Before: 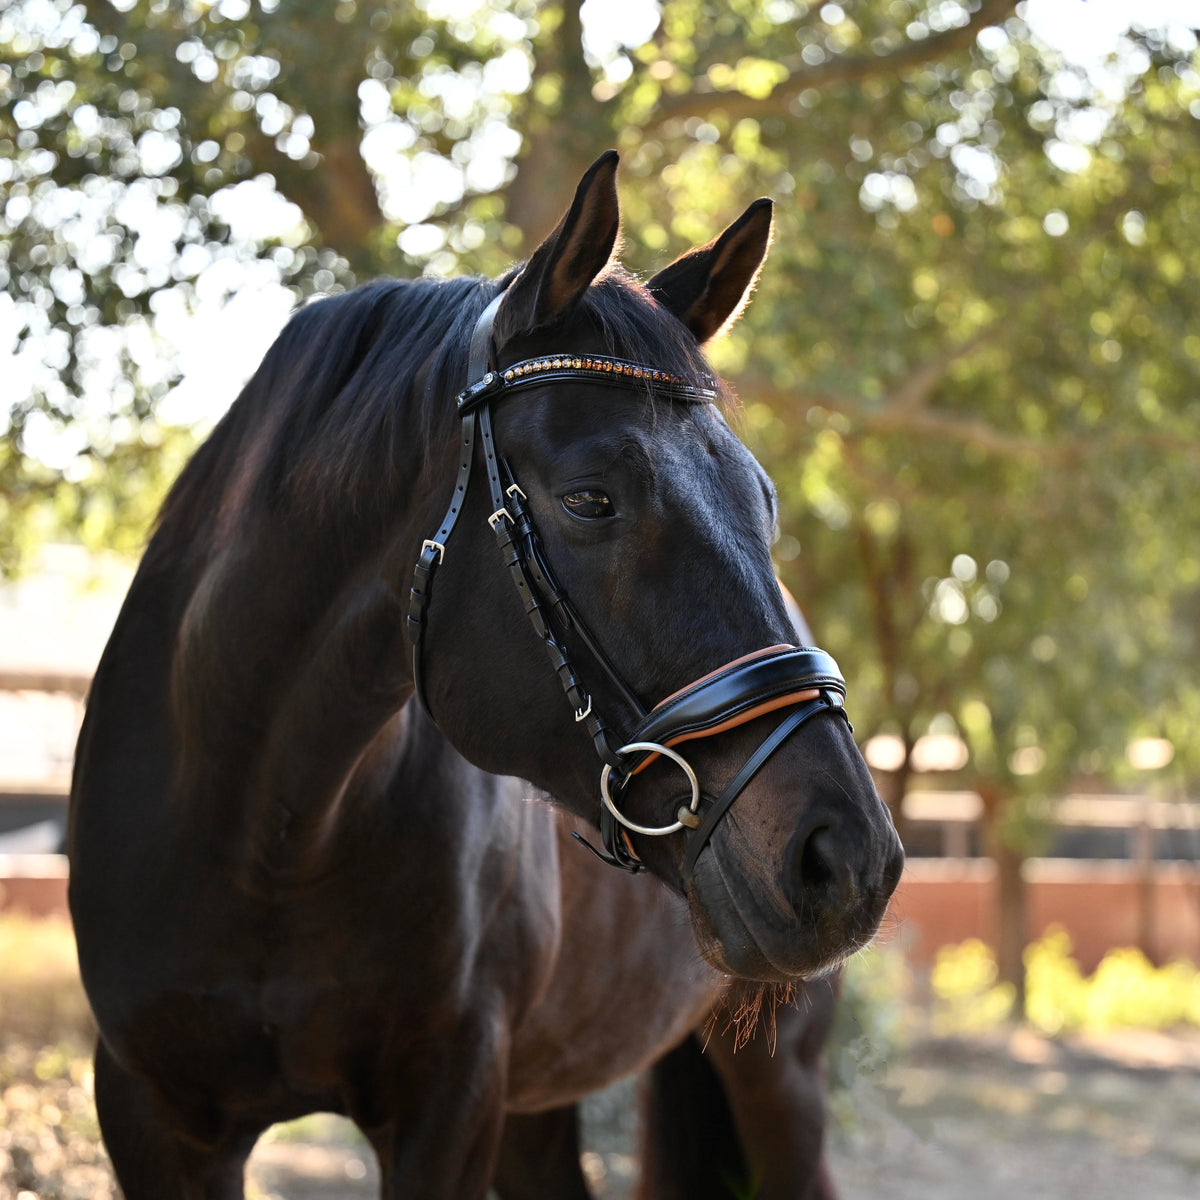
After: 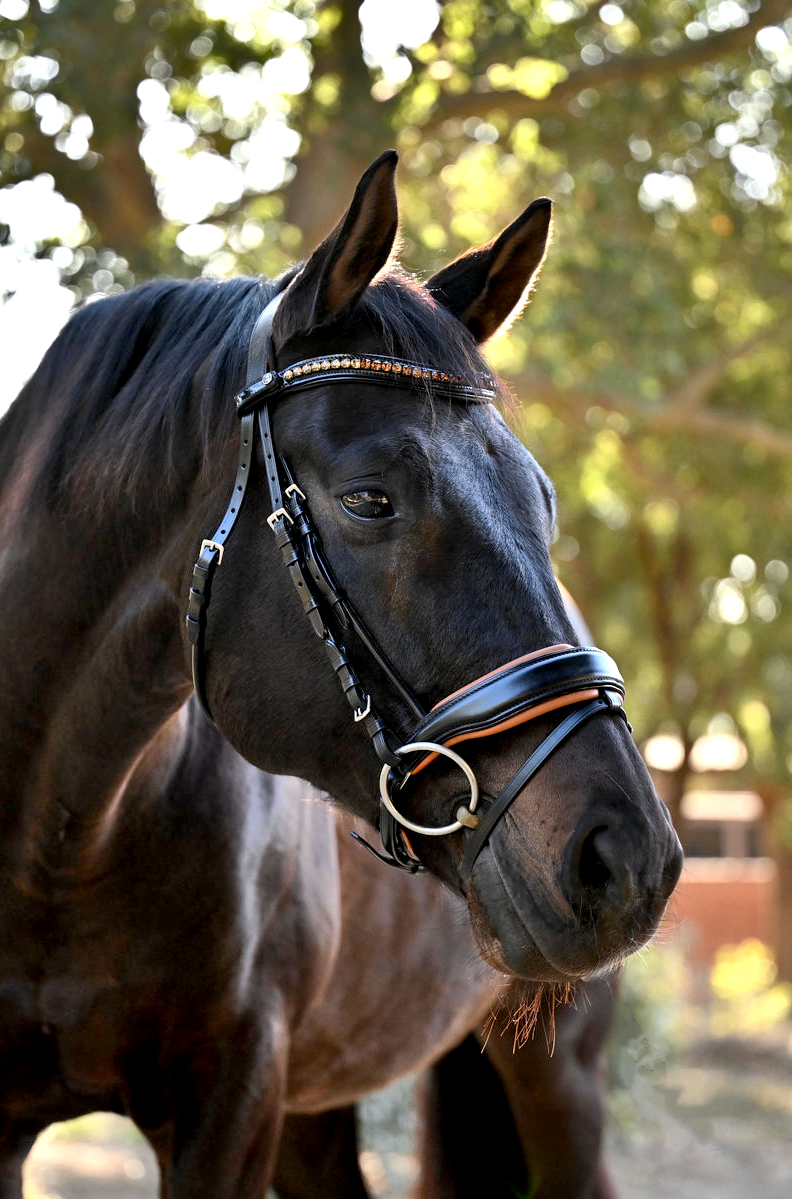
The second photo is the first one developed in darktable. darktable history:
shadows and highlights: white point adjustment 0.1, highlights -70, soften with gaussian
crop and rotate: left 18.442%, right 15.508%
exposure: black level correction 0.005, exposure 0.286 EV, compensate highlight preservation false
